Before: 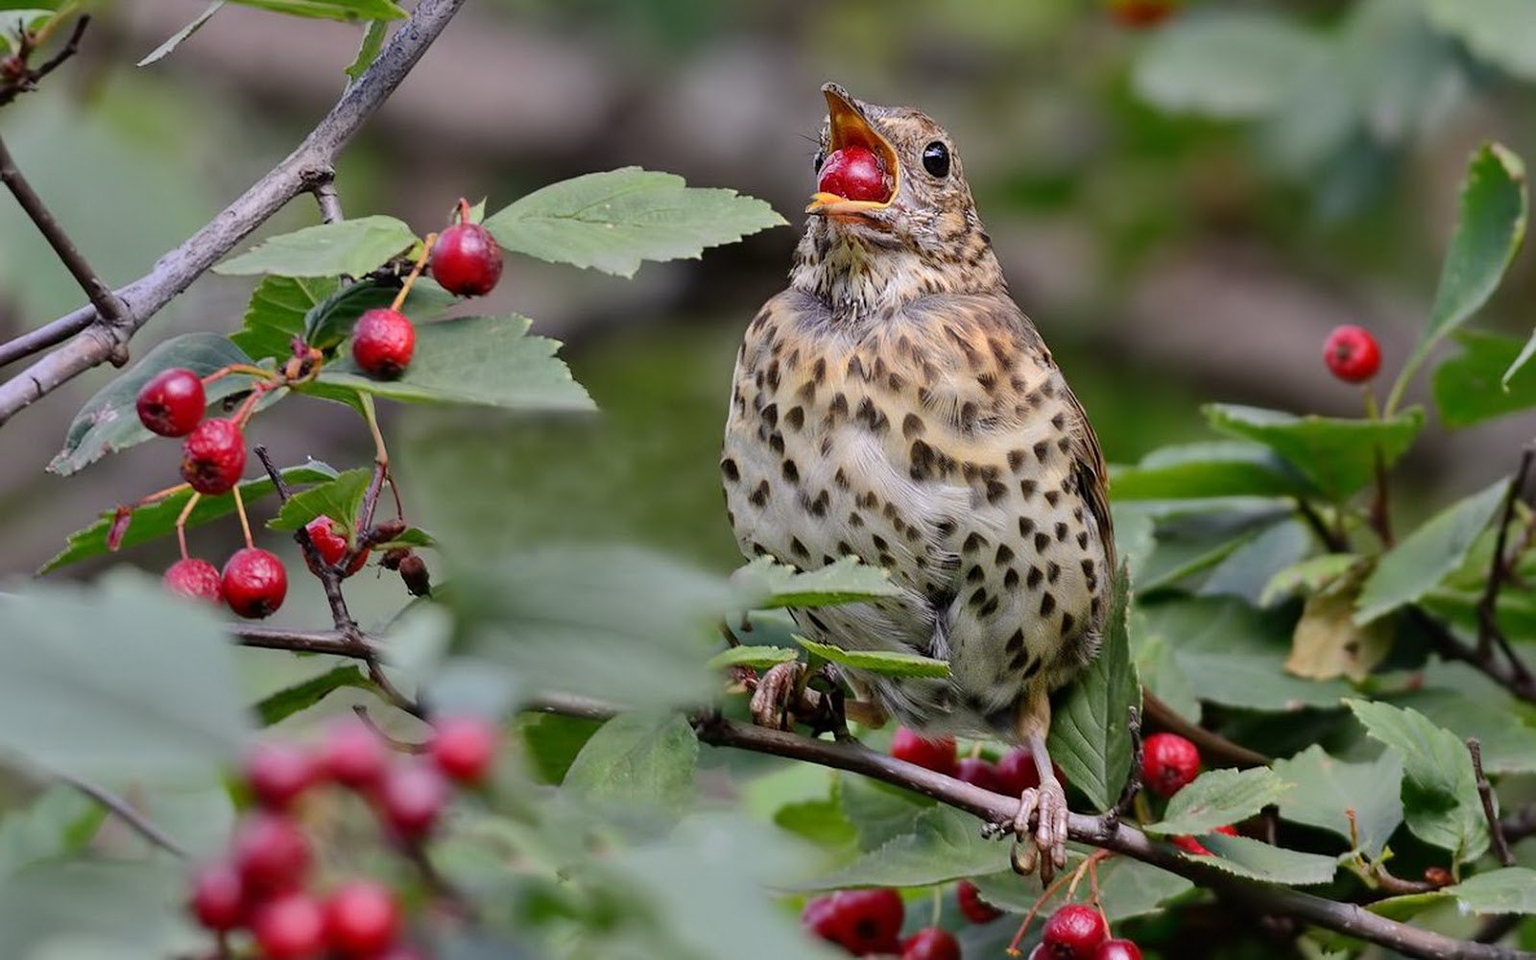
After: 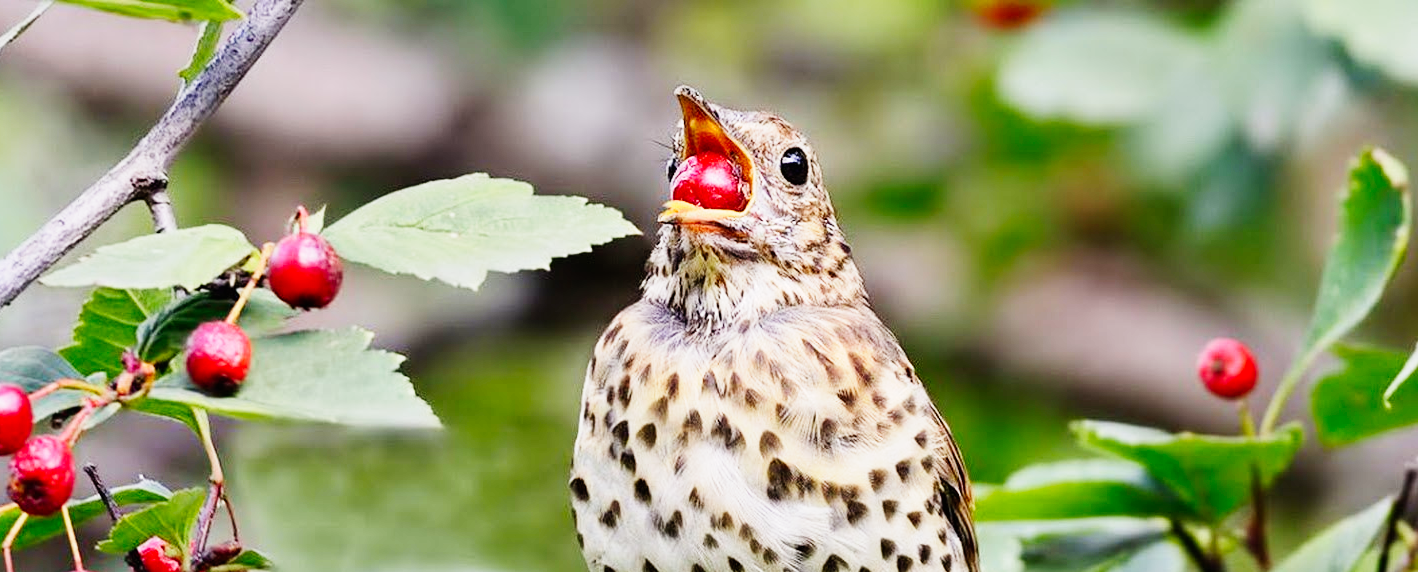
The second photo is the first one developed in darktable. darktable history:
base curve: curves: ch0 [(0, 0) (0, 0.001) (0.001, 0.001) (0.004, 0.002) (0.007, 0.004) (0.015, 0.013) (0.033, 0.045) (0.052, 0.096) (0.075, 0.17) (0.099, 0.241) (0.163, 0.42) (0.219, 0.55) (0.259, 0.616) (0.327, 0.722) (0.365, 0.765) (0.522, 0.873) (0.547, 0.881) (0.689, 0.919) (0.826, 0.952) (1, 1)], preserve colors none
crop and rotate: left 11.372%, bottom 42.701%
